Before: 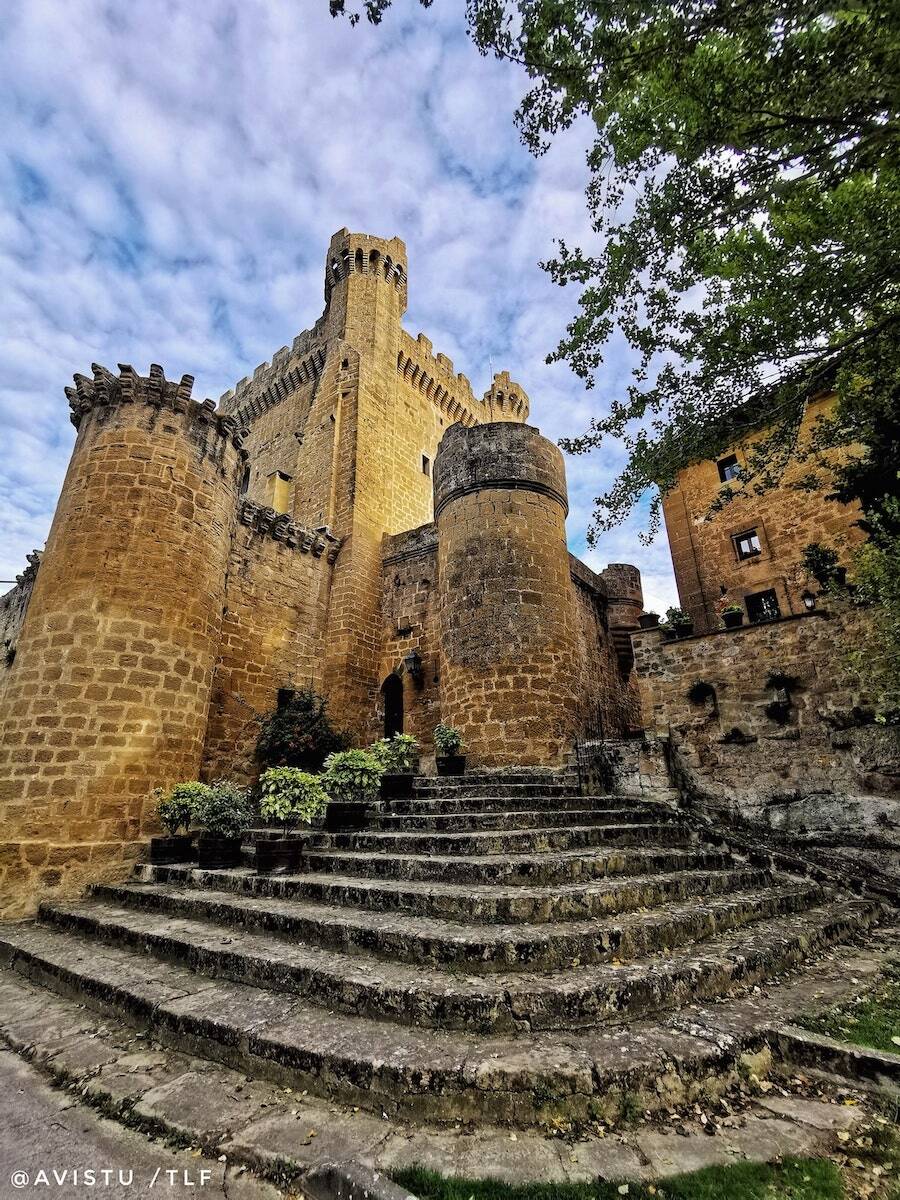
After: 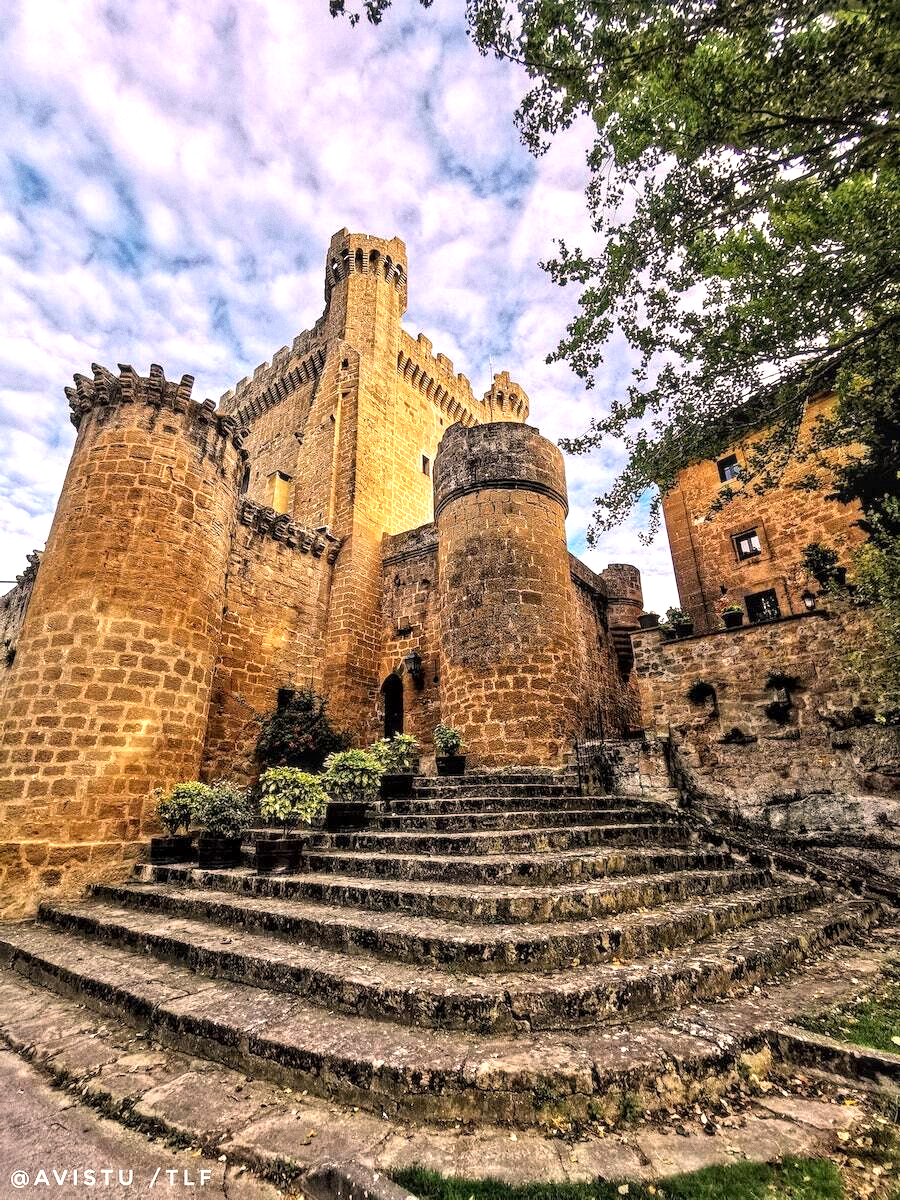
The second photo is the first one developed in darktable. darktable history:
grain: on, module defaults
exposure: black level correction 0, exposure 0.6 EV, compensate highlight preservation false
white balance: red 1.127, blue 0.943
local contrast: on, module defaults
